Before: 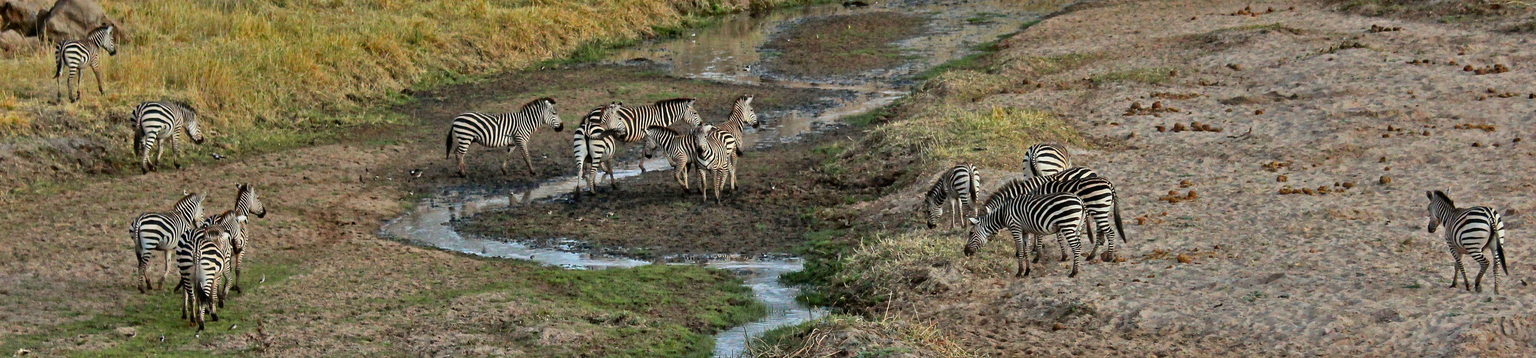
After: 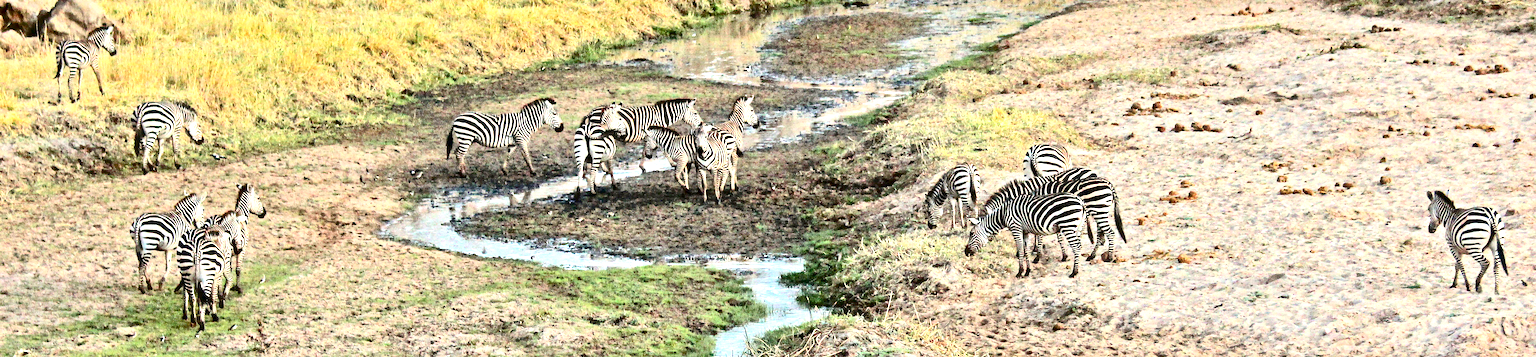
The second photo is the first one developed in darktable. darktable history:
local contrast: mode bilateral grid, contrast 100, coarseness 100, detail 108%, midtone range 0.2
exposure: black level correction 0, exposure 1.6 EV, compensate exposure bias true, compensate highlight preservation false
contrast brightness saturation: contrast 0.28
